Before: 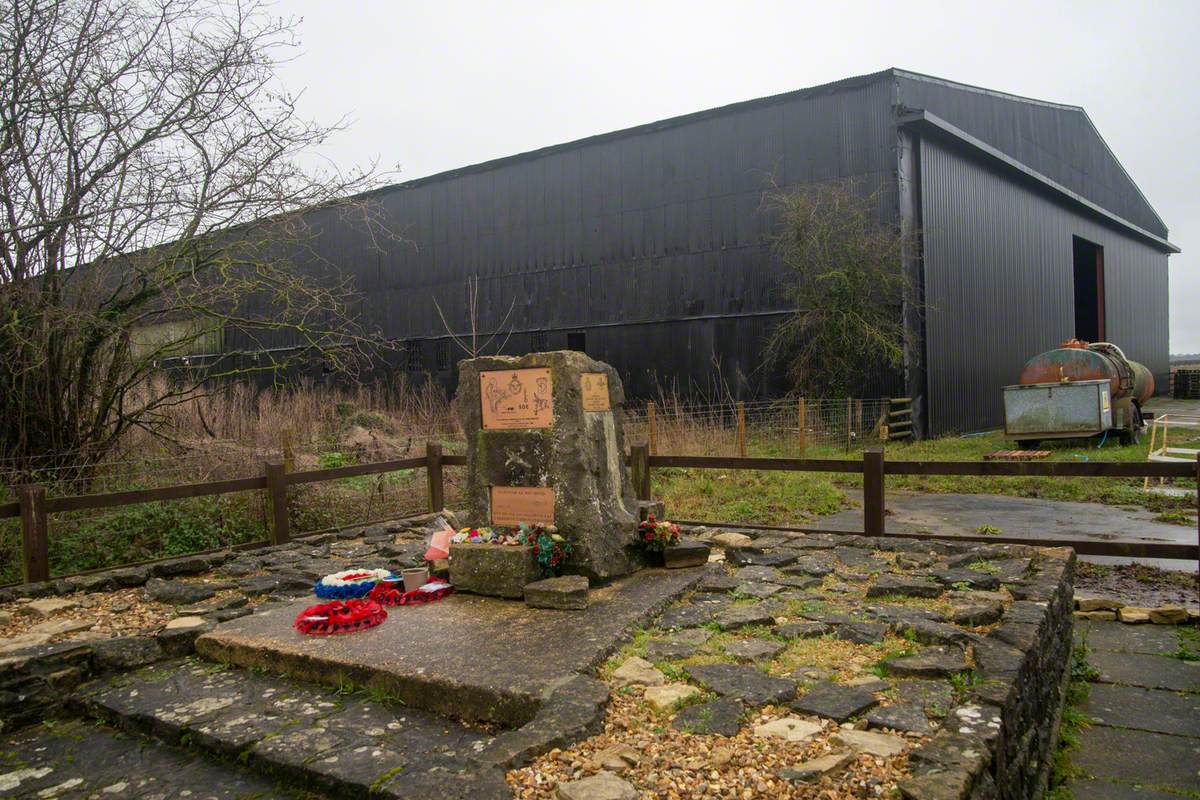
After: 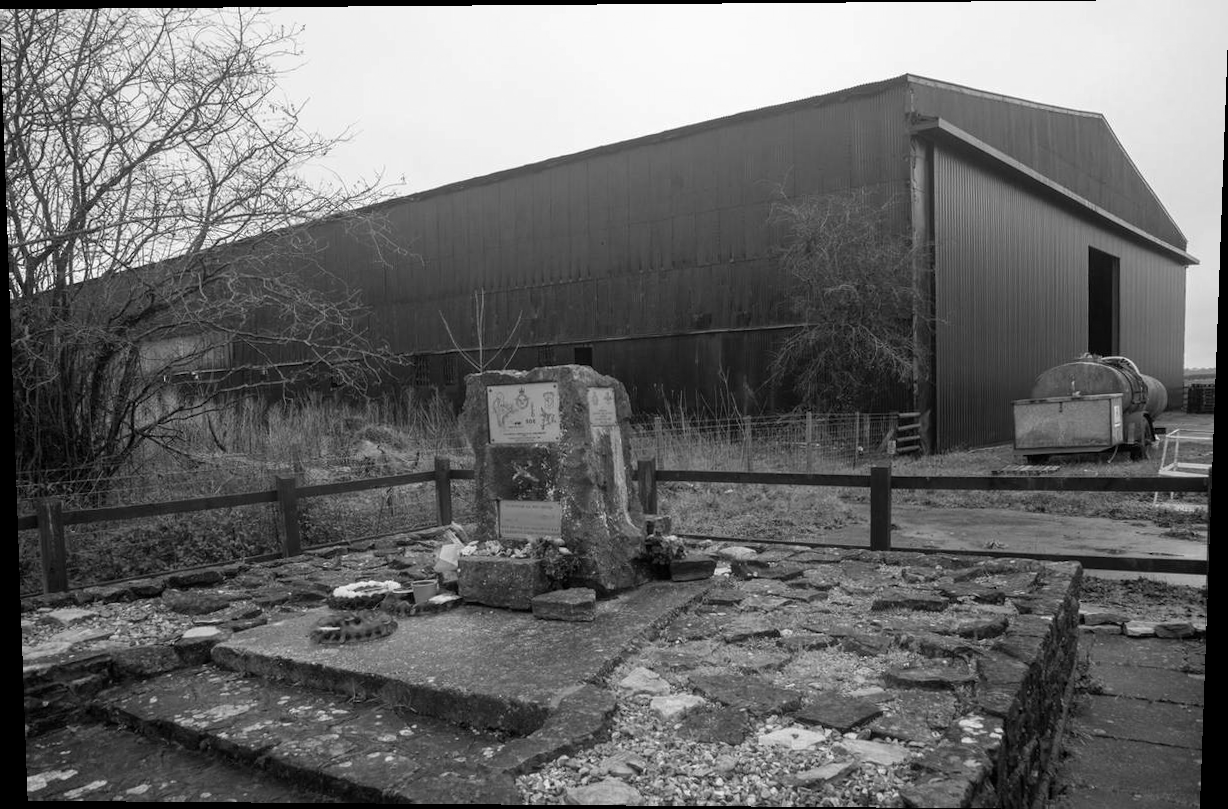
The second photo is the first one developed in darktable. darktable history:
rotate and perspective: lens shift (vertical) 0.048, lens shift (horizontal) -0.024, automatic cropping off
monochrome: on, module defaults
